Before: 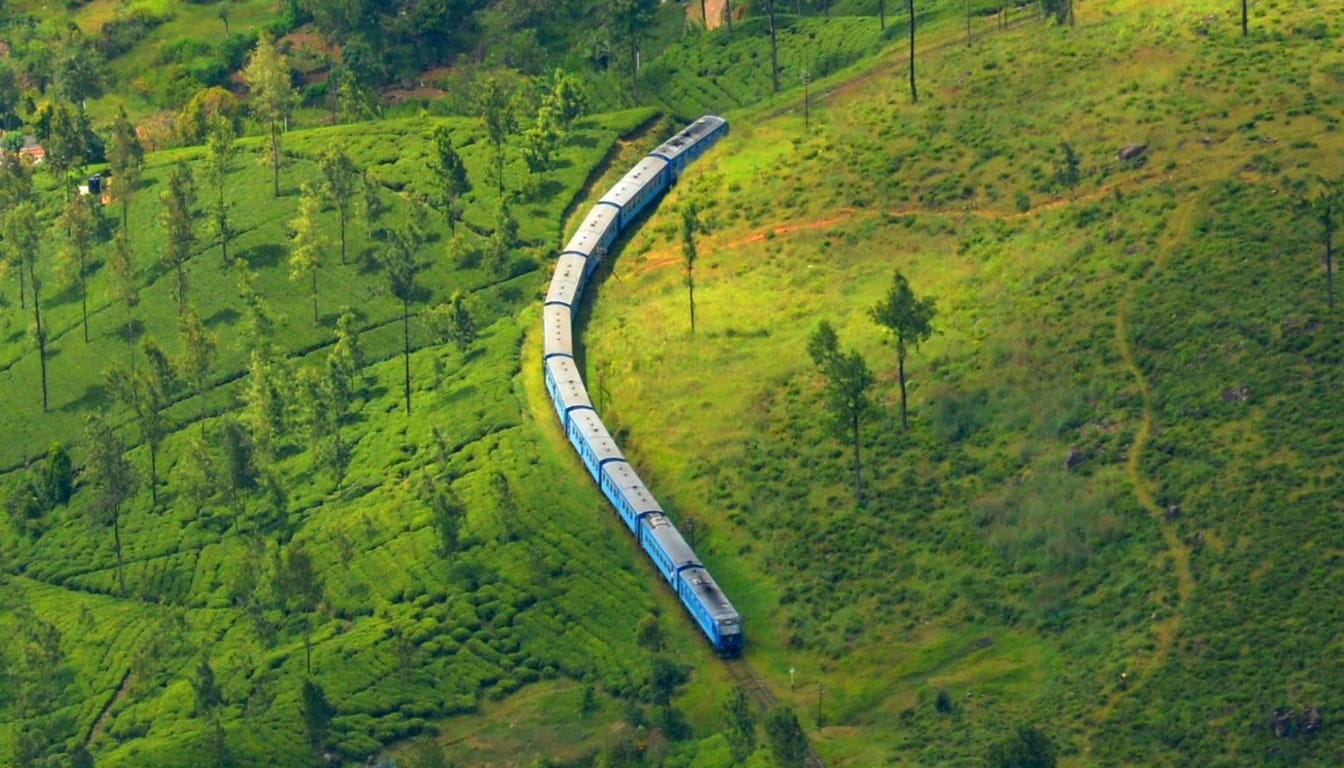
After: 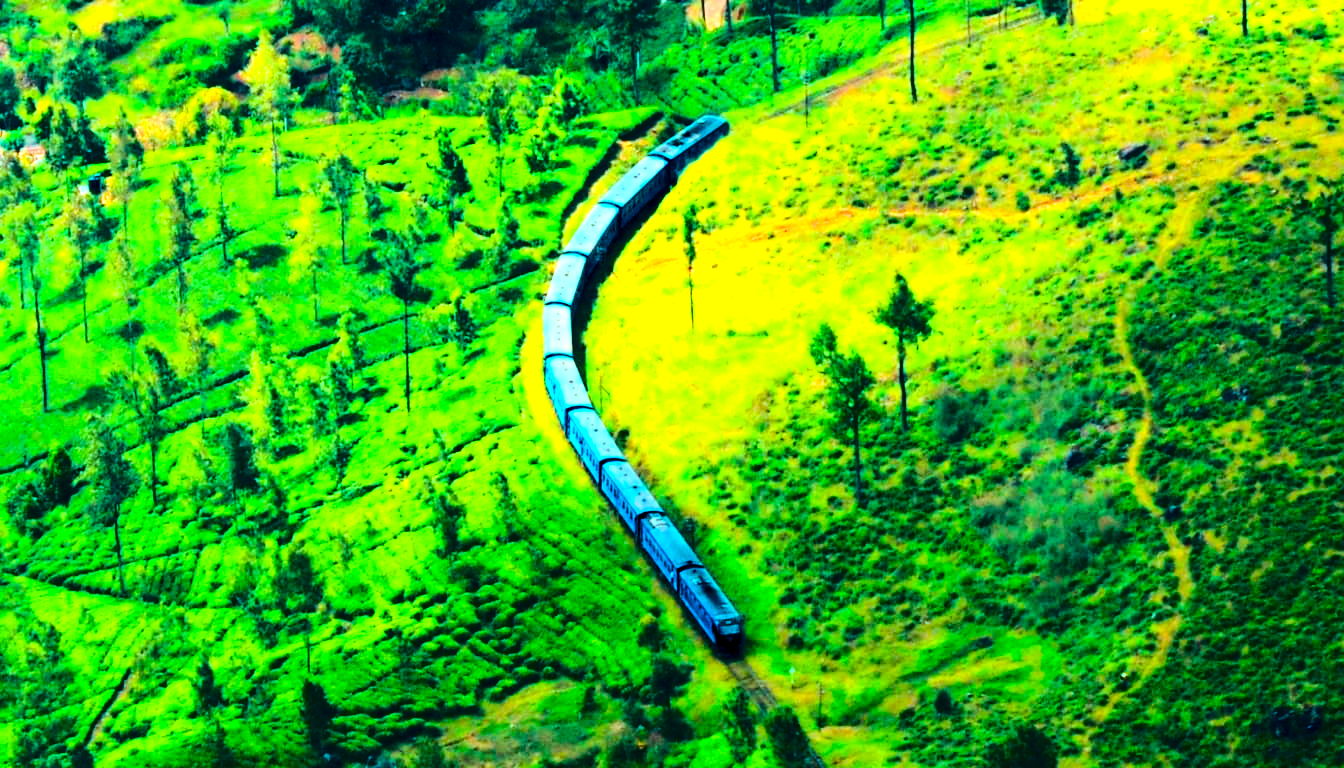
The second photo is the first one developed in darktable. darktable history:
tone curve: curves: ch0 [(0, 0) (0.003, 0.002) (0.011, 0.007) (0.025, 0.014) (0.044, 0.023) (0.069, 0.033) (0.1, 0.052) (0.136, 0.081) (0.177, 0.134) (0.224, 0.205) (0.277, 0.296) (0.335, 0.401) (0.399, 0.501) (0.468, 0.589) (0.543, 0.658) (0.623, 0.738) (0.709, 0.804) (0.801, 0.871) (0.898, 0.93) (1, 1)]
contrast brightness saturation: contrast 0.19, brightness -0.234, saturation 0.112
exposure: compensate exposure bias true, compensate highlight preservation false
color calibration: output R [1.422, -0.35, -0.252, 0], output G [-0.238, 1.259, -0.084, 0], output B [-0.081, -0.196, 1.58, 0], output brightness [0.49, 0.671, -0.57, 0], illuminant as shot in camera, x 0.359, y 0.363, temperature 4562.68 K
